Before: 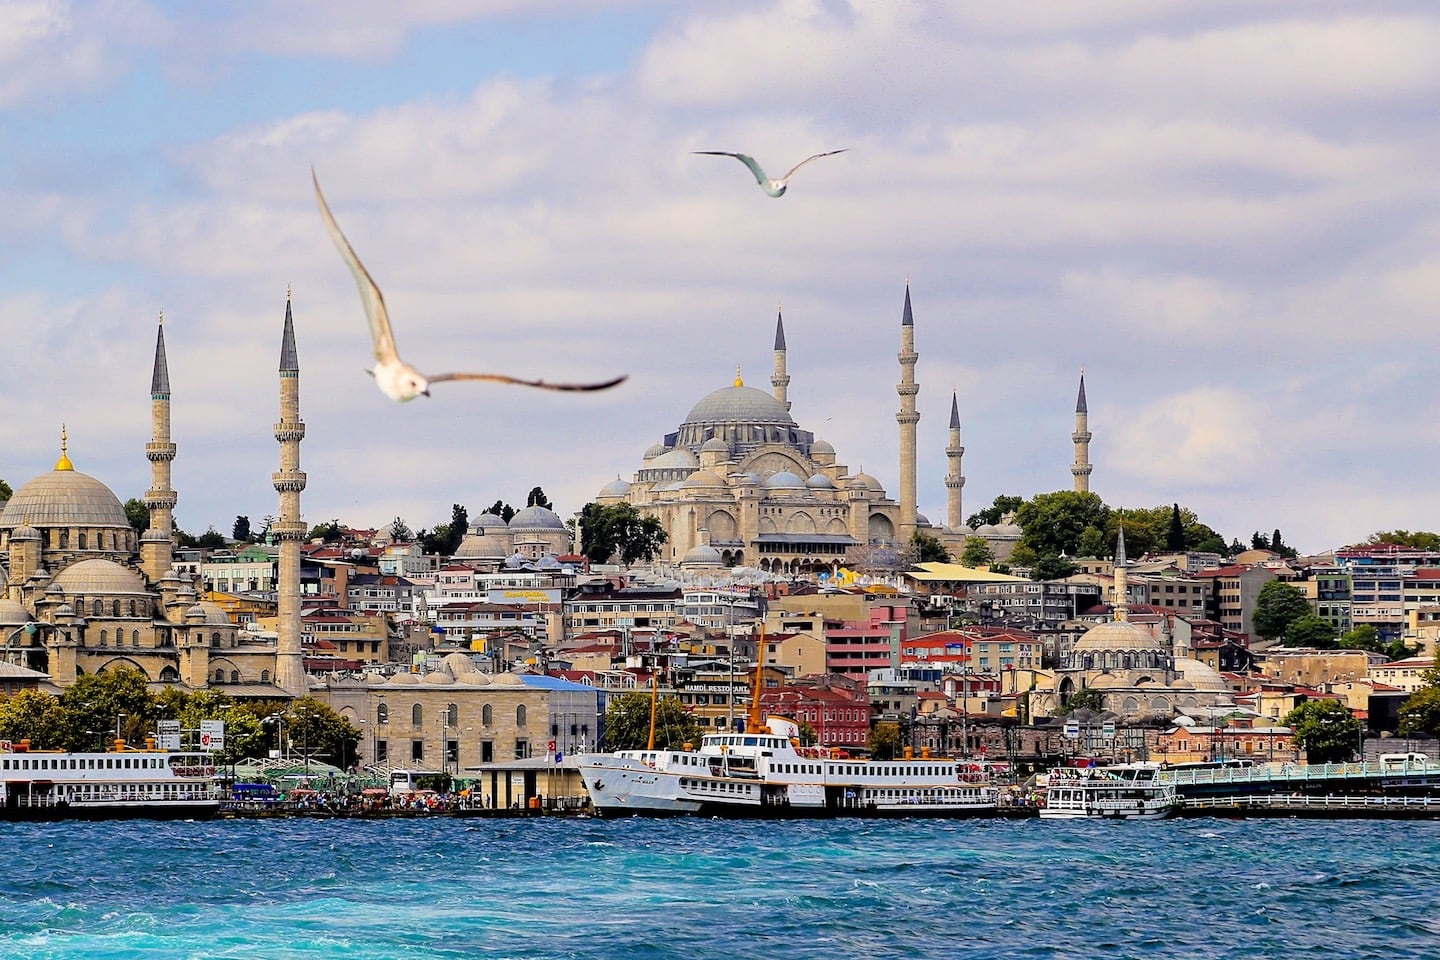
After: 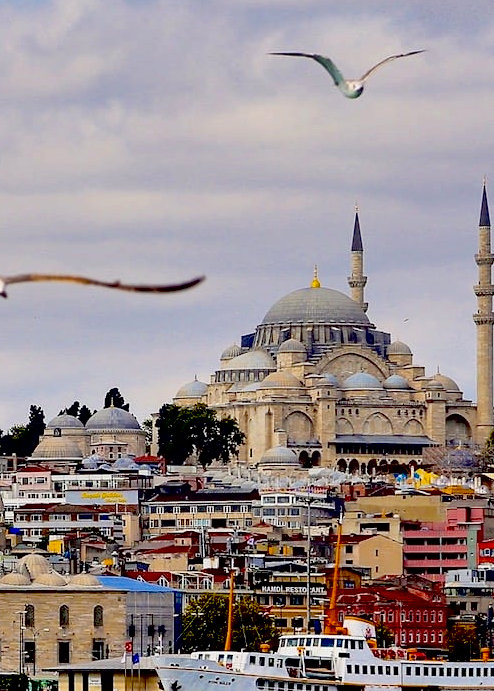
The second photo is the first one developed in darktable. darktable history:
exposure: black level correction 0.055, exposure -0.037 EV, compensate highlight preservation false
crop and rotate: left 29.432%, top 10.364%, right 36.217%, bottom 17.629%
shadows and highlights: soften with gaussian
